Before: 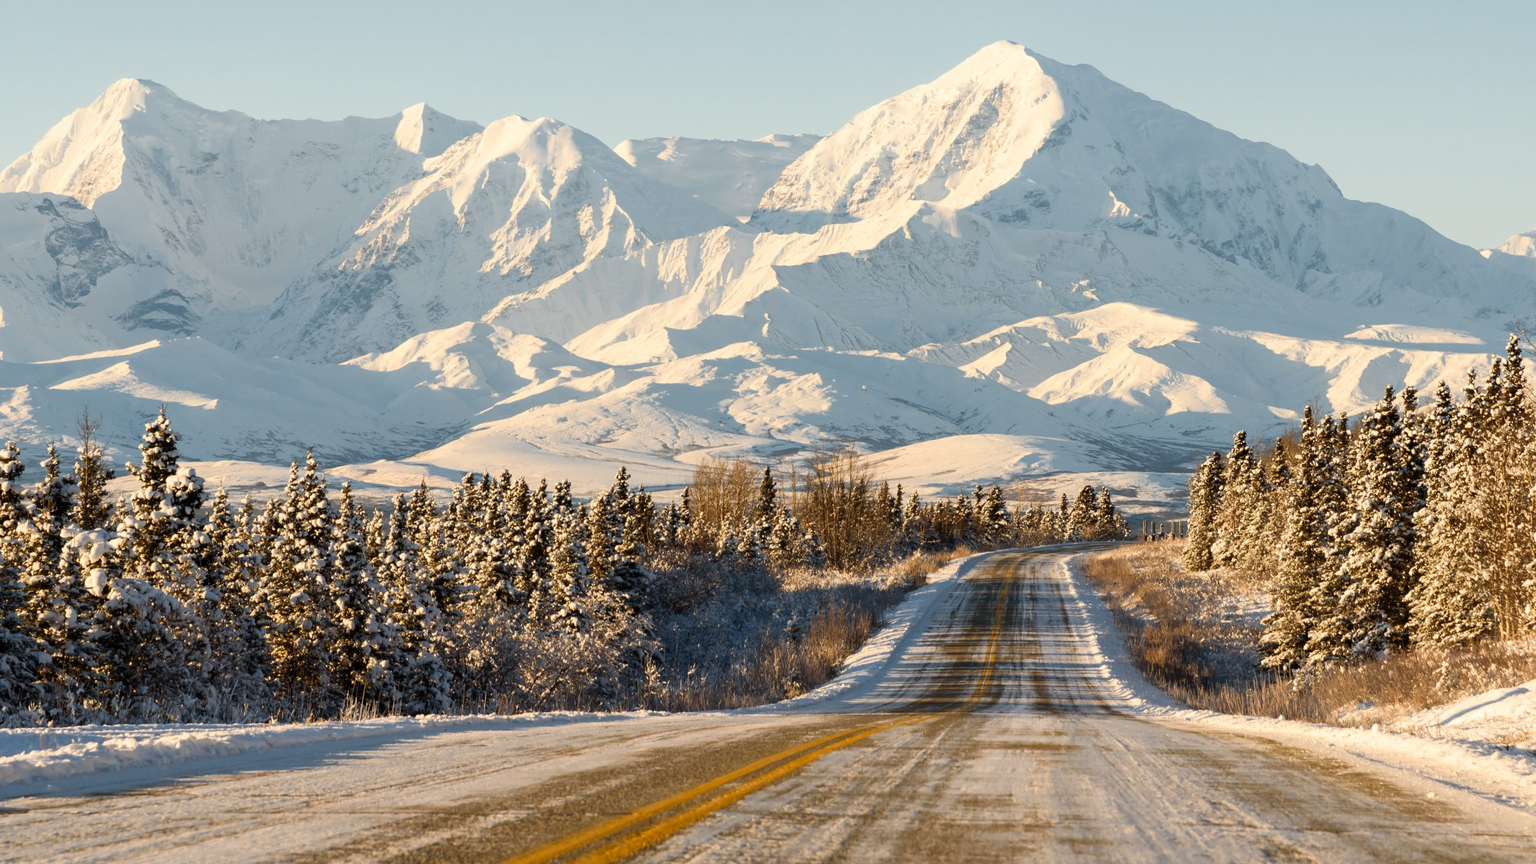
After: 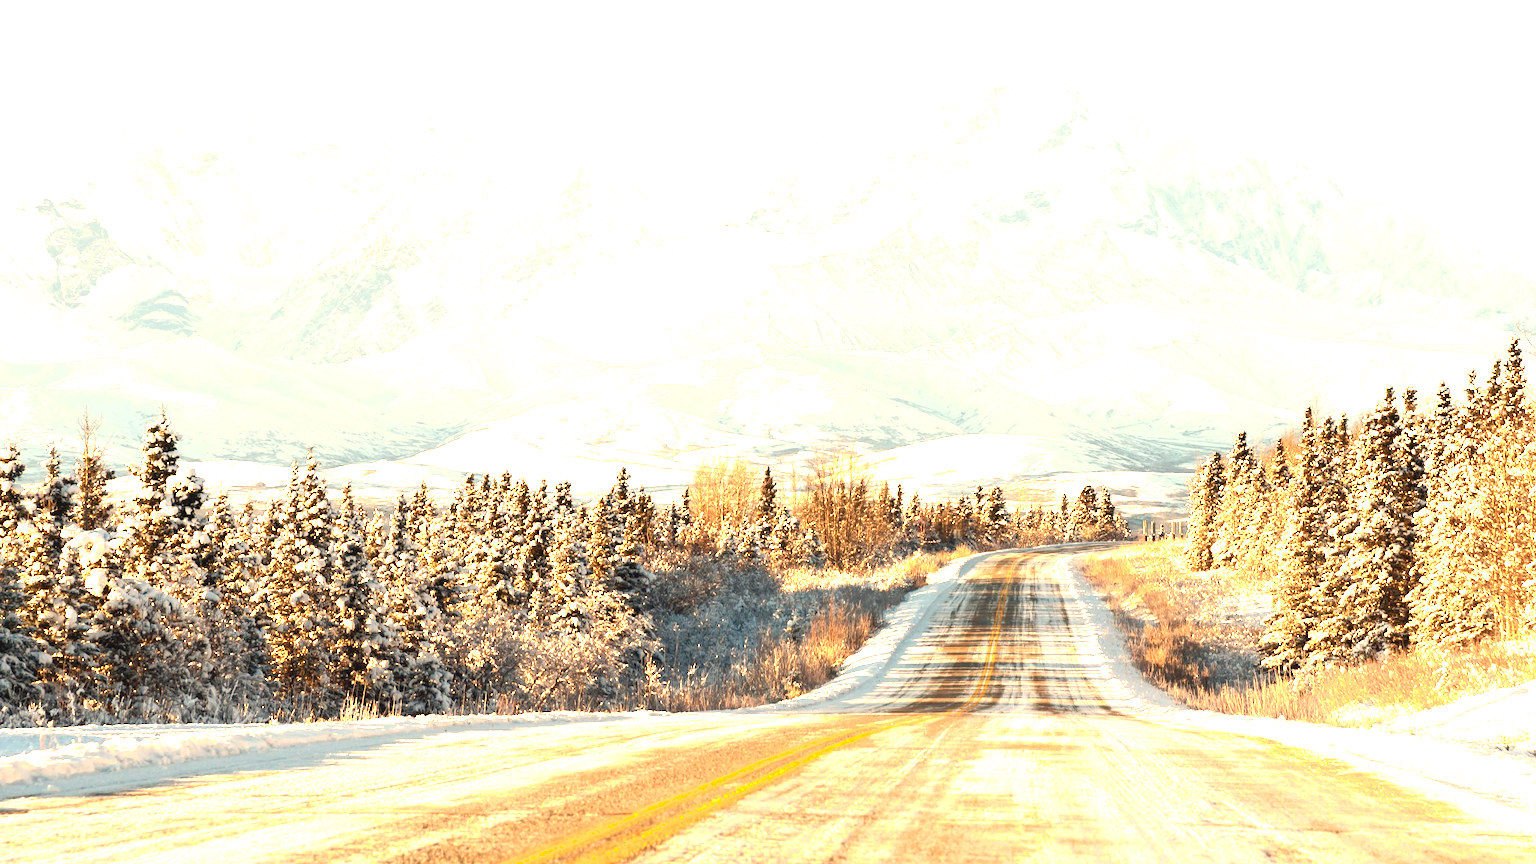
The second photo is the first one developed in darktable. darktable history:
shadows and highlights: shadows 0, highlights 40
white balance: red 1.138, green 0.996, blue 0.812
contrast brightness saturation: contrast -0.1, saturation -0.1
exposure: exposure 2.04 EV, compensate highlight preservation false
